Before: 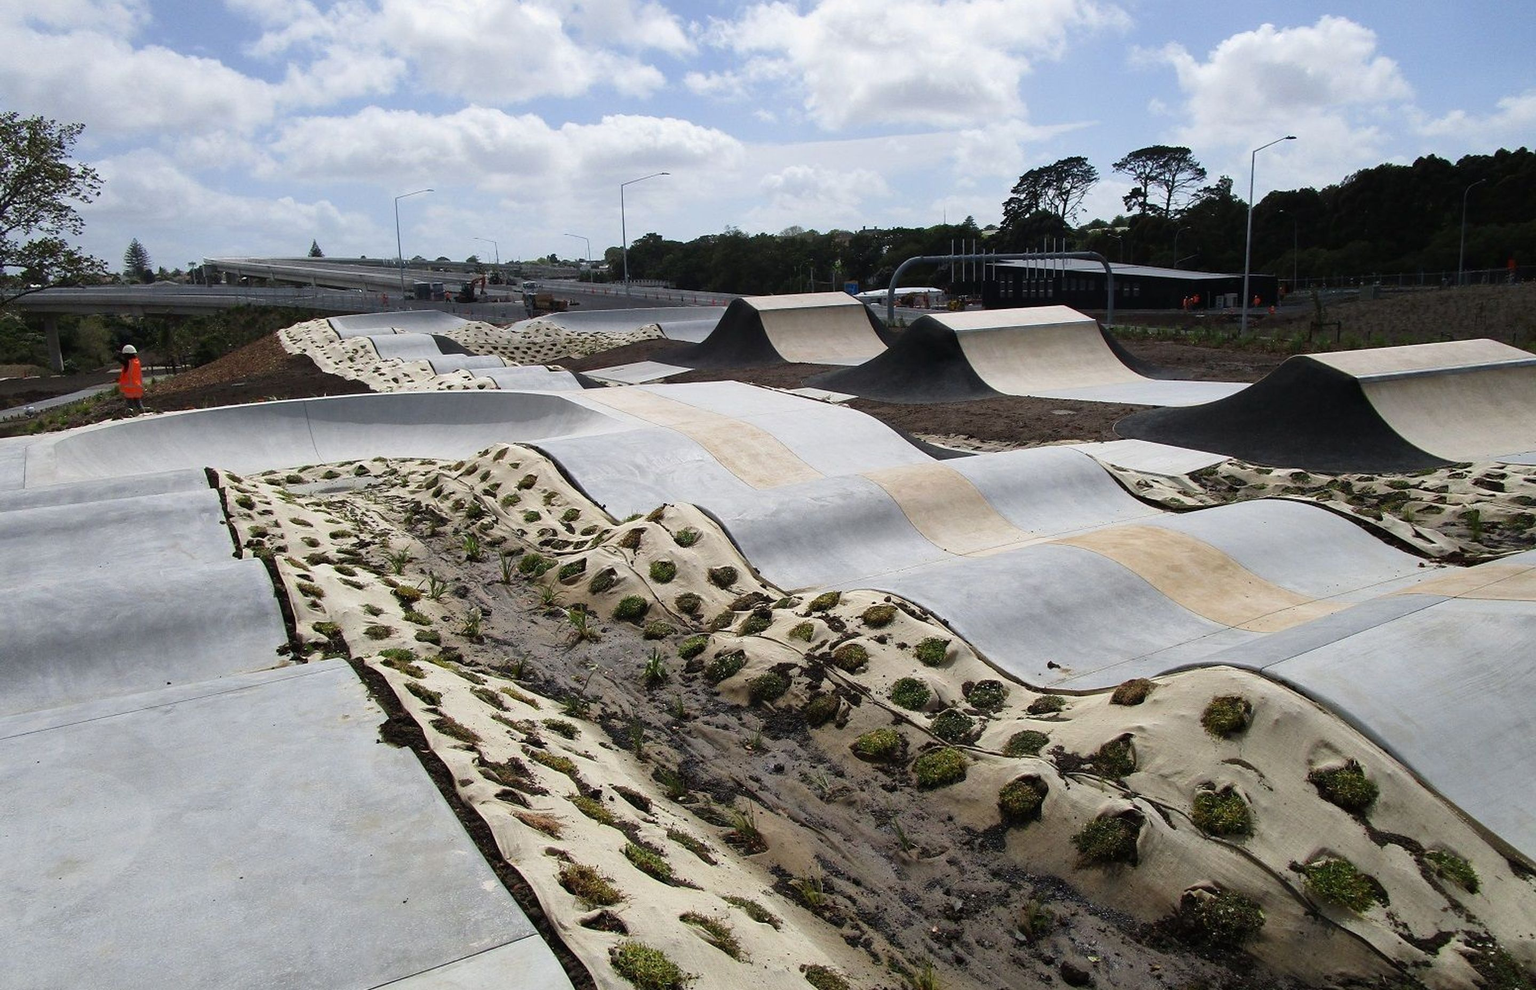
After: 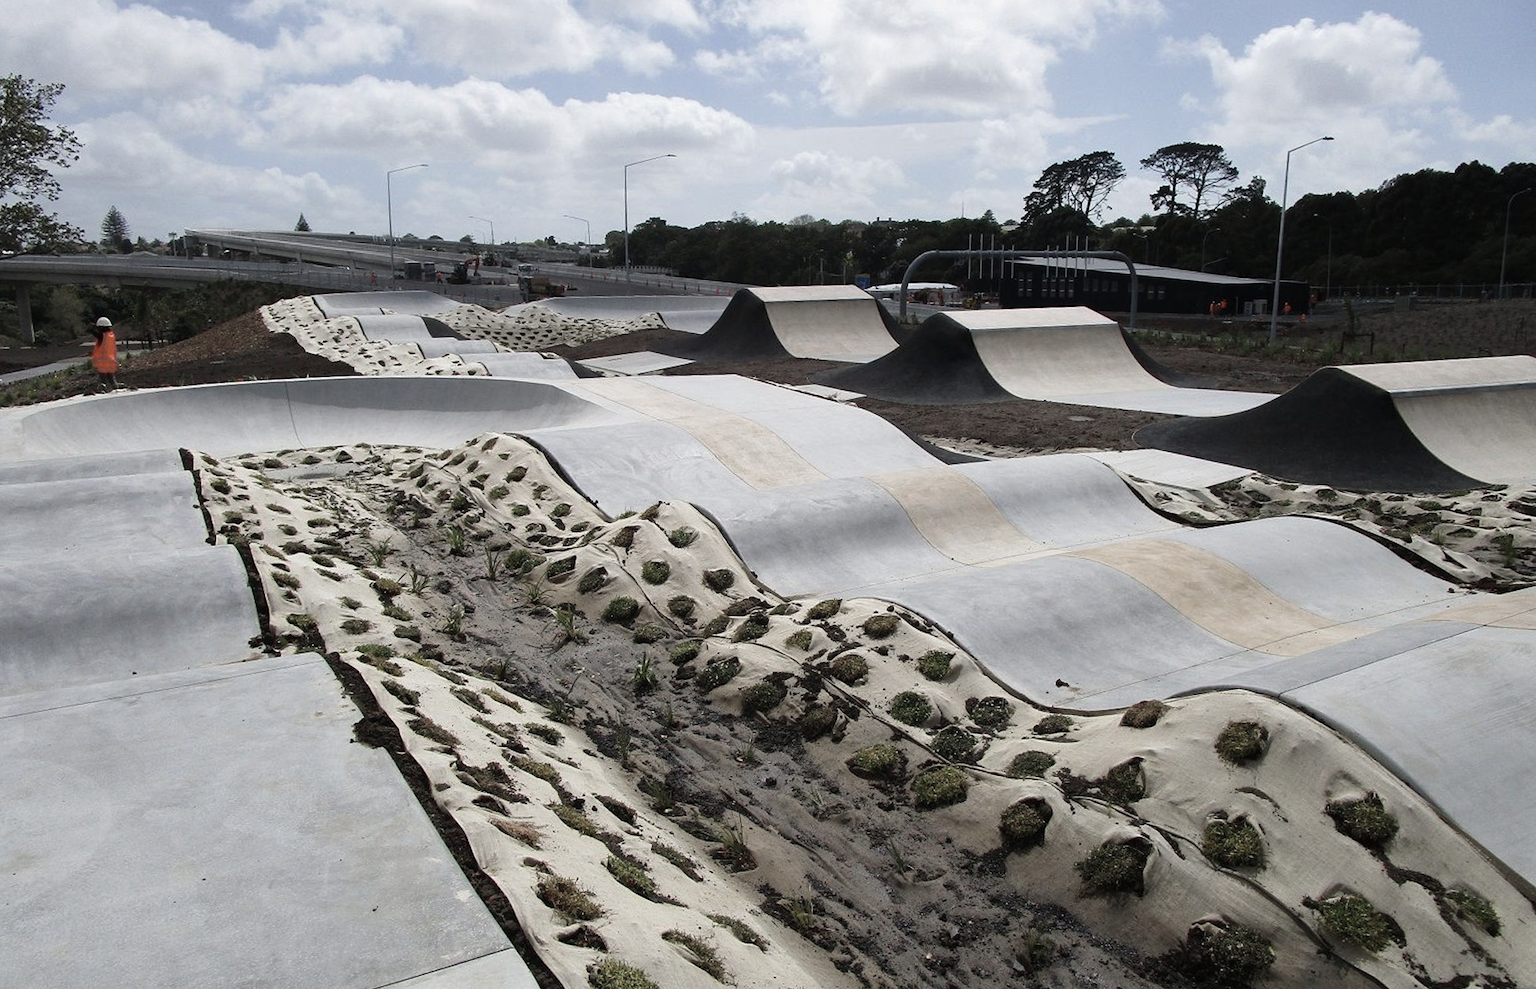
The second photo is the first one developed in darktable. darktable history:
color zones: curves: ch0 [(0, 0.559) (0.153, 0.551) (0.229, 0.5) (0.429, 0.5) (0.571, 0.5) (0.714, 0.5) (0.857, 0.5) (1, 0.559)]; ch1 [(0, 0.417) (0.112, 0.336) (0.213, 0.26) (0.429, 0.34) (0.571, 0.35) (0.683, 0.331) (0.857, 0.344) (1, 0.417)]
crop and rotate: angle -1.8°
